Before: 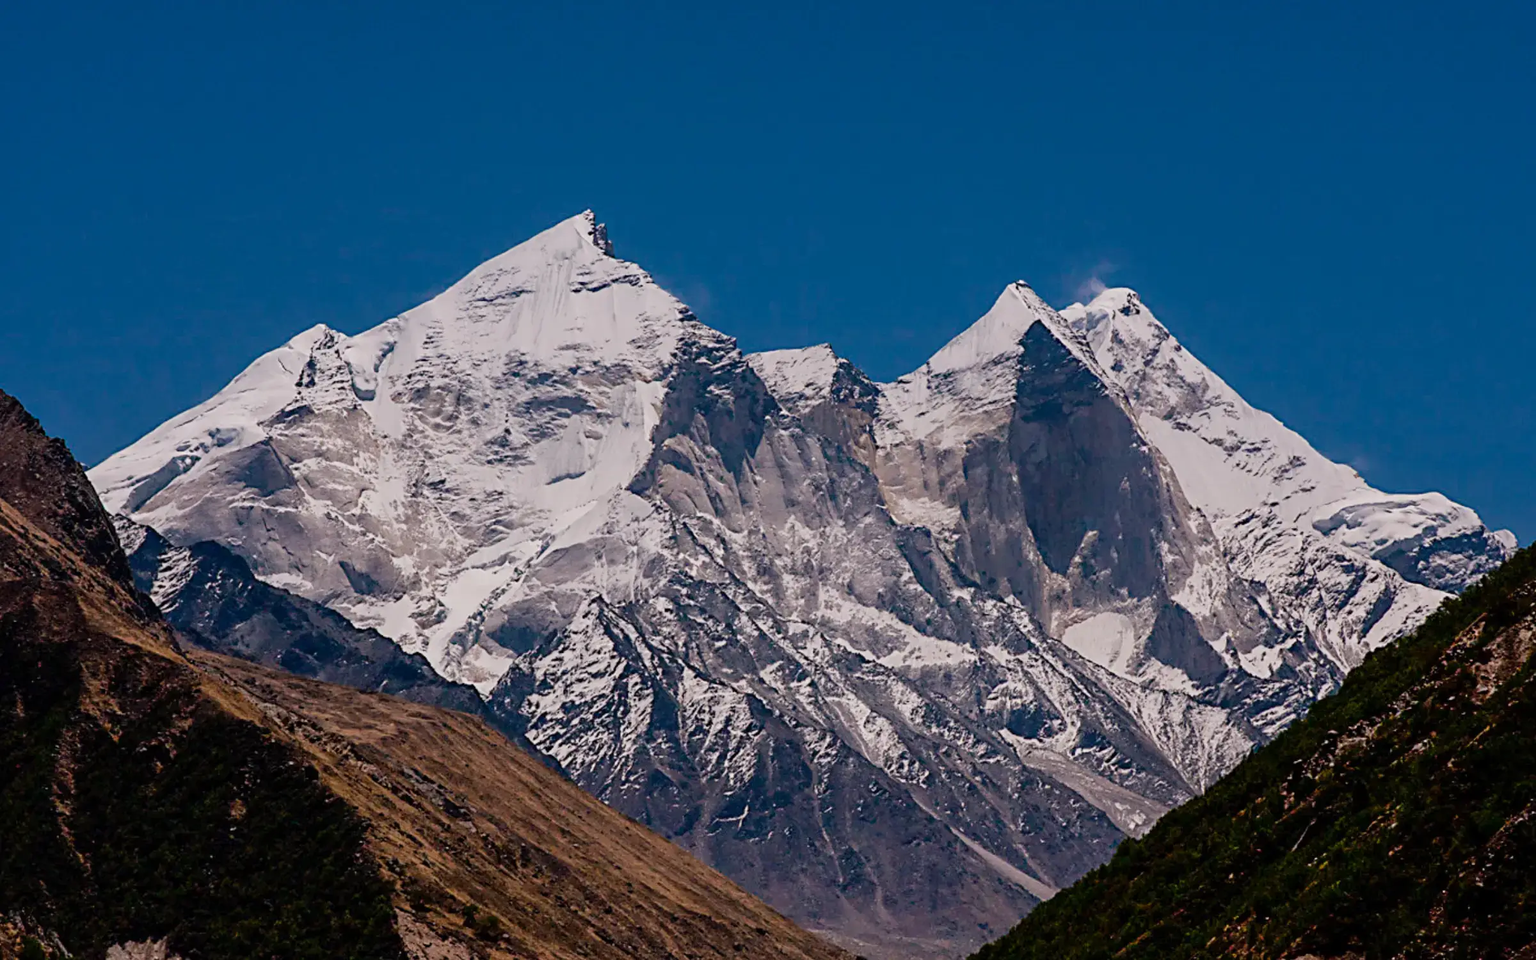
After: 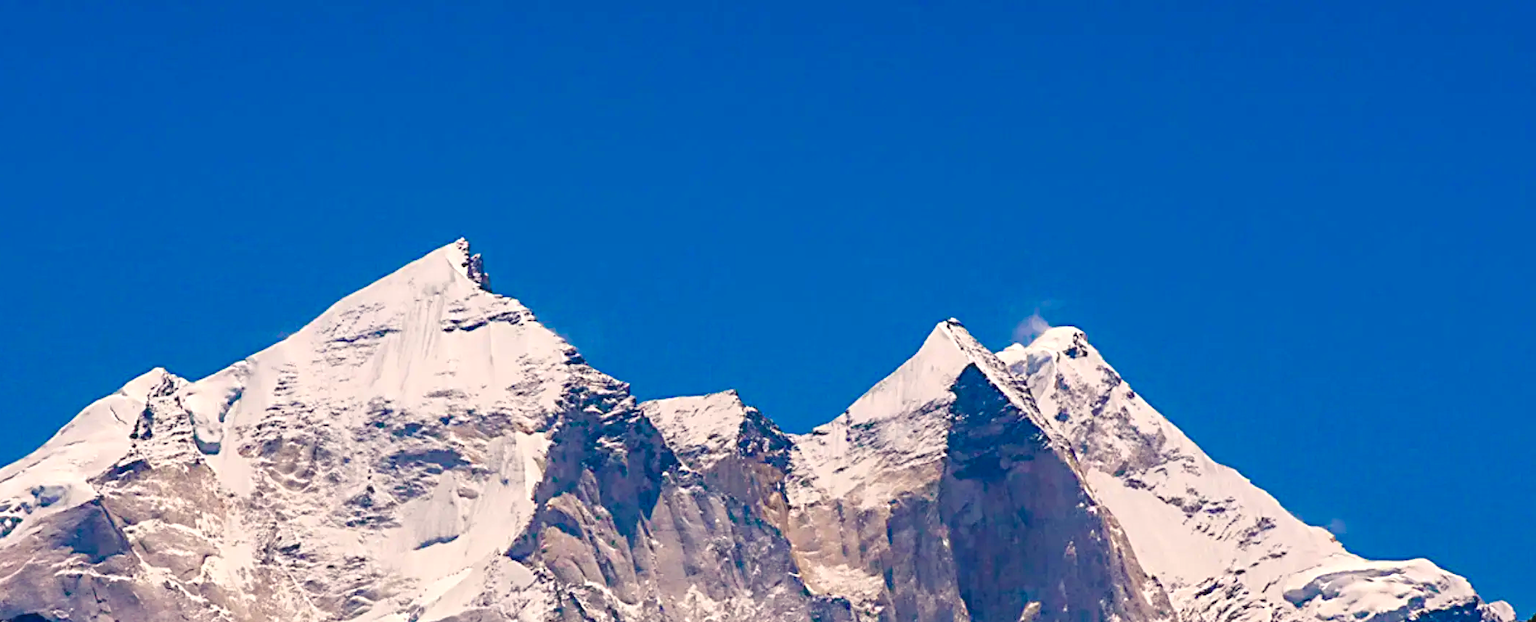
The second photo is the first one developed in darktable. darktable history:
color balance rgb: shadows lift › chroma 3%, shadows lift › hue 280.8°, power › hue 330°, highlights gain › chroma 3%, highlights gain › hue 75.6°, global offset › luminance 0.7%, perceptual saturation grading › global saturation 20%, perceptual saturation grading › highlights -25%, perceptual saturation grading › shadows 50%, global vibrance 20.33%
exposure: black level correction 0, exposure 0.7 EV, compensate exposure bias true, compensate highlight preservation false
color zones: curves: ch1 [(0, 0.523) (0.143, 0.545) (0.286, 0.52) (0.429, 0.506) (0.571, 0.503) (0.714, 0.503) (0.857, 0.508) (1, 0.523)]
crop and rotate: left 11.812%, bottom 42.776%
